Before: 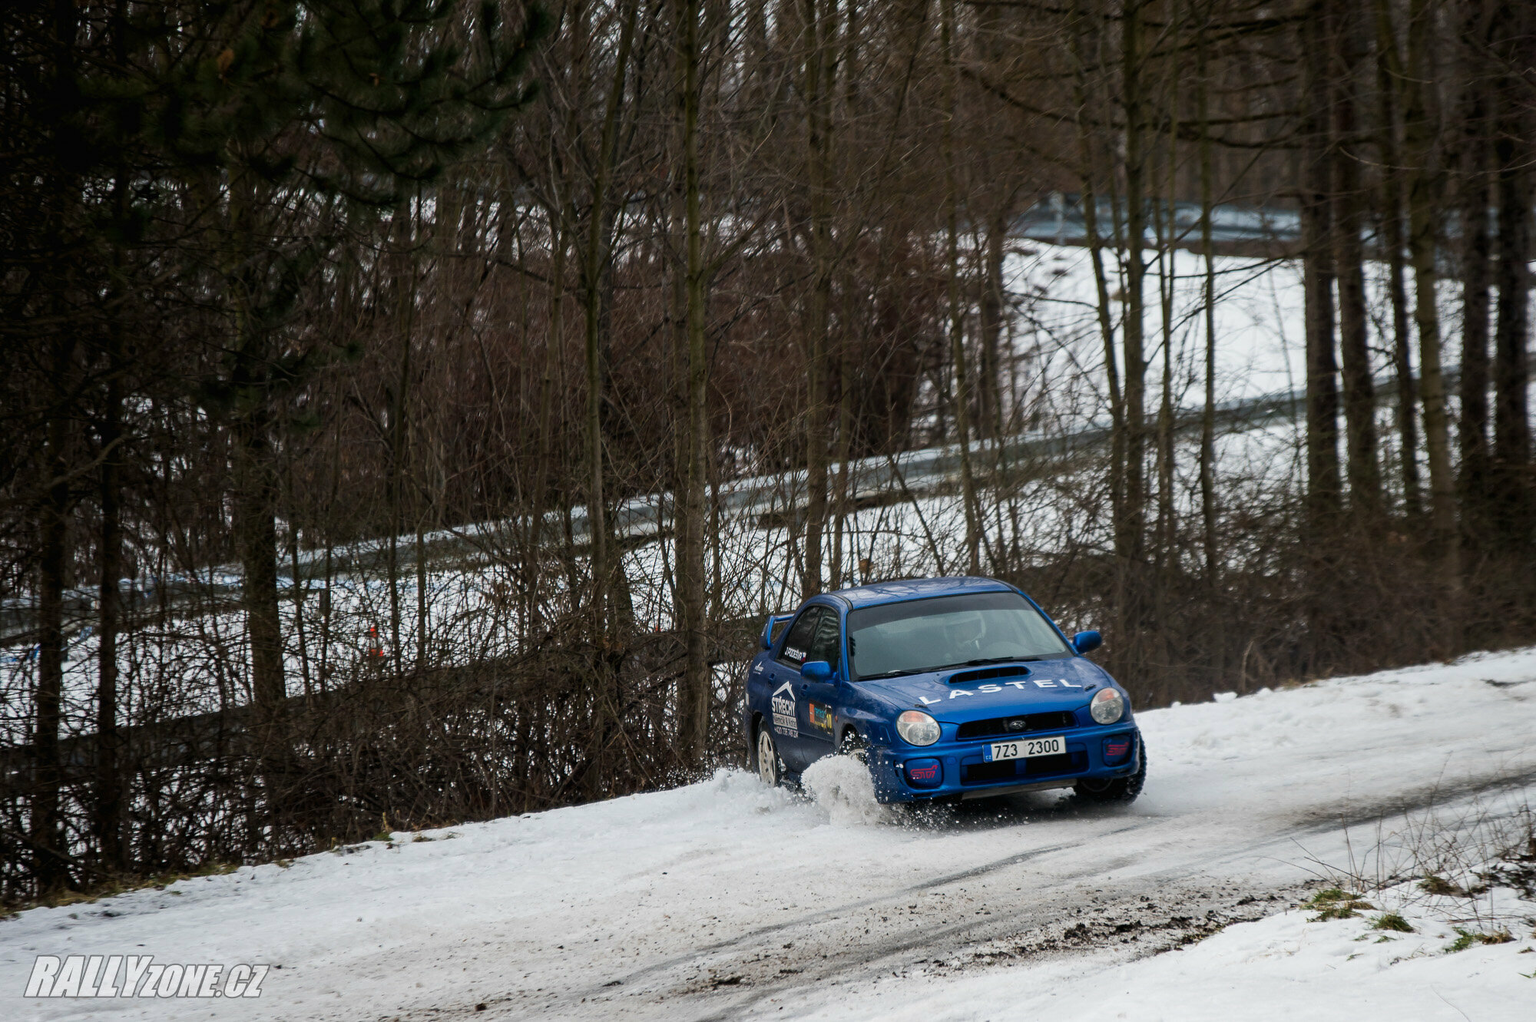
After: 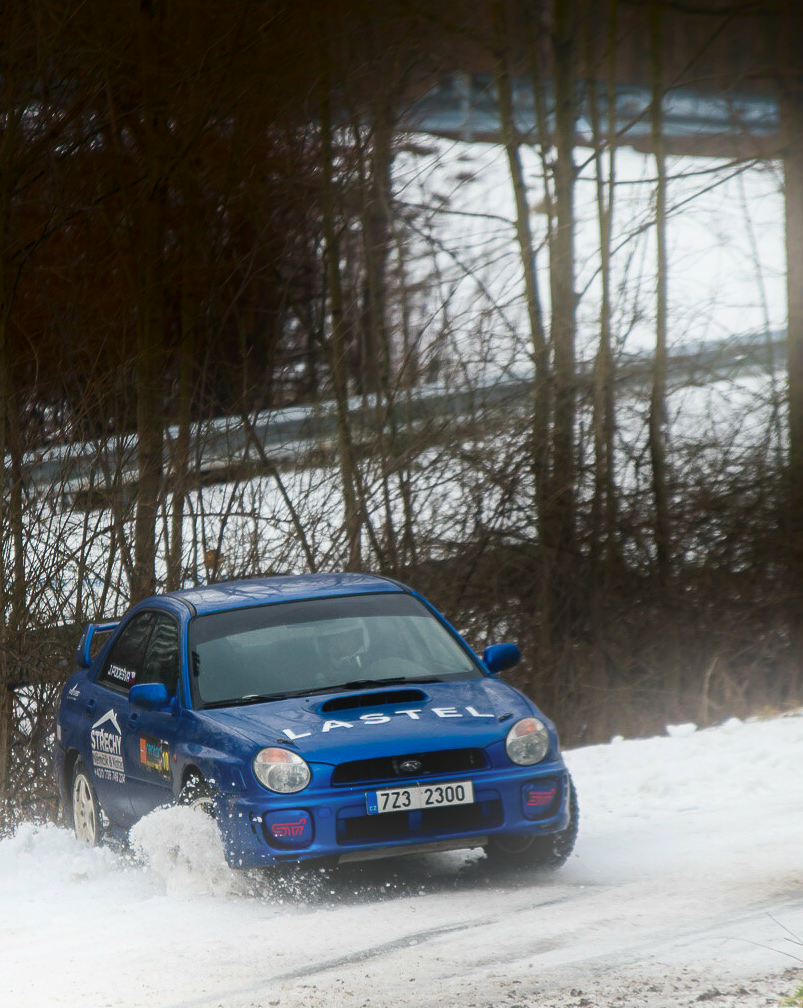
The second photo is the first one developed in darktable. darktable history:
shadows and highlights: shadows -88.03, highlights -35.45, shadows color adjustment 99.15%, highlights color adjustment 0%, soften with gaussian
crop: left 45.721%, top 13.393%, right 14.118%, bottom 10.01%
bloom: on, module defaults
